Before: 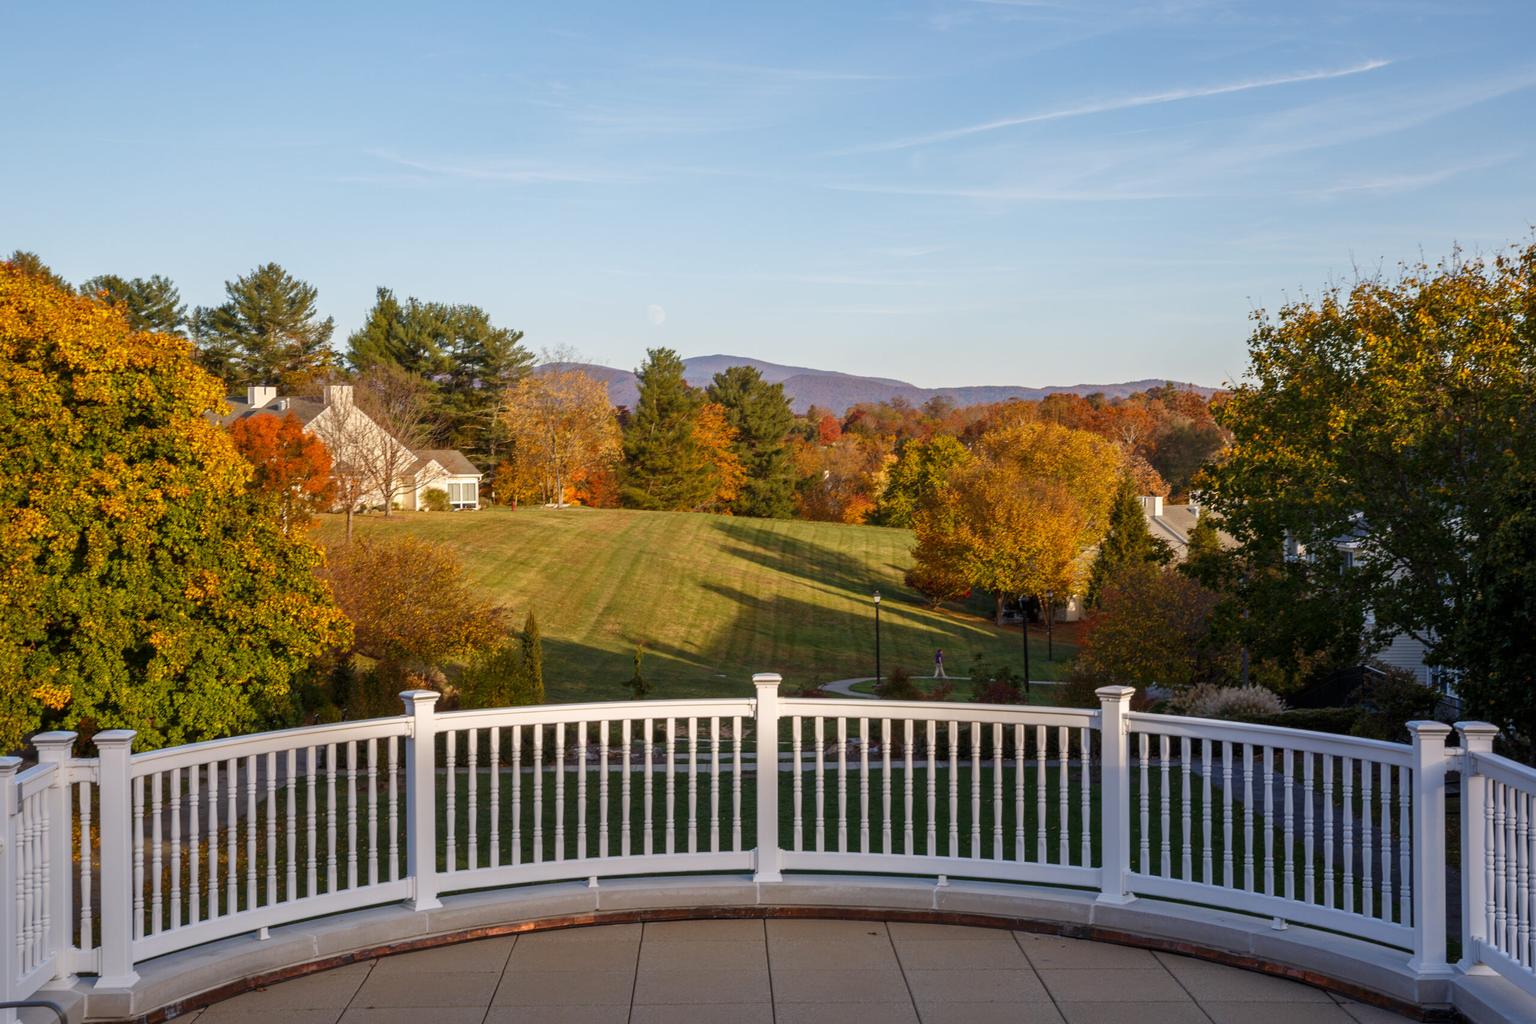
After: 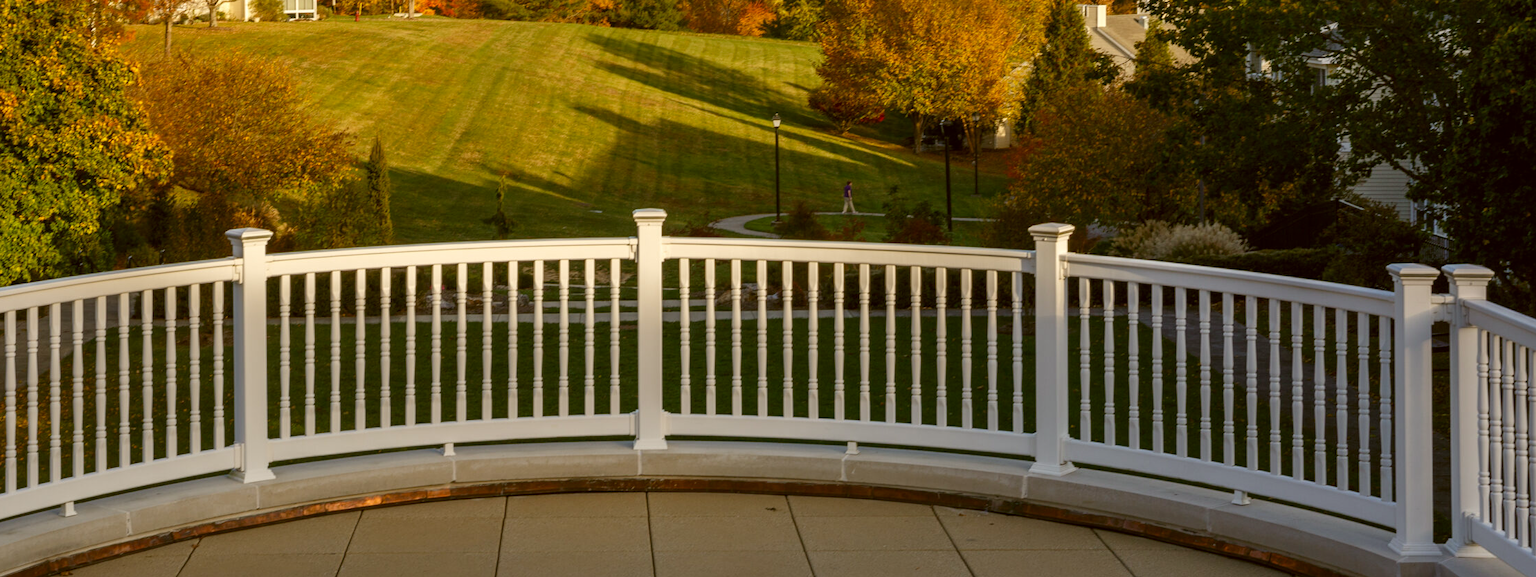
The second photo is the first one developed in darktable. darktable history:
color correction: highlights a* -1.43, highlights b* 10.12, shadows a* 0.395, shadows b* 19.35
crop and rotate: left 13.306%, top 48.129%, bottom 2.928%
